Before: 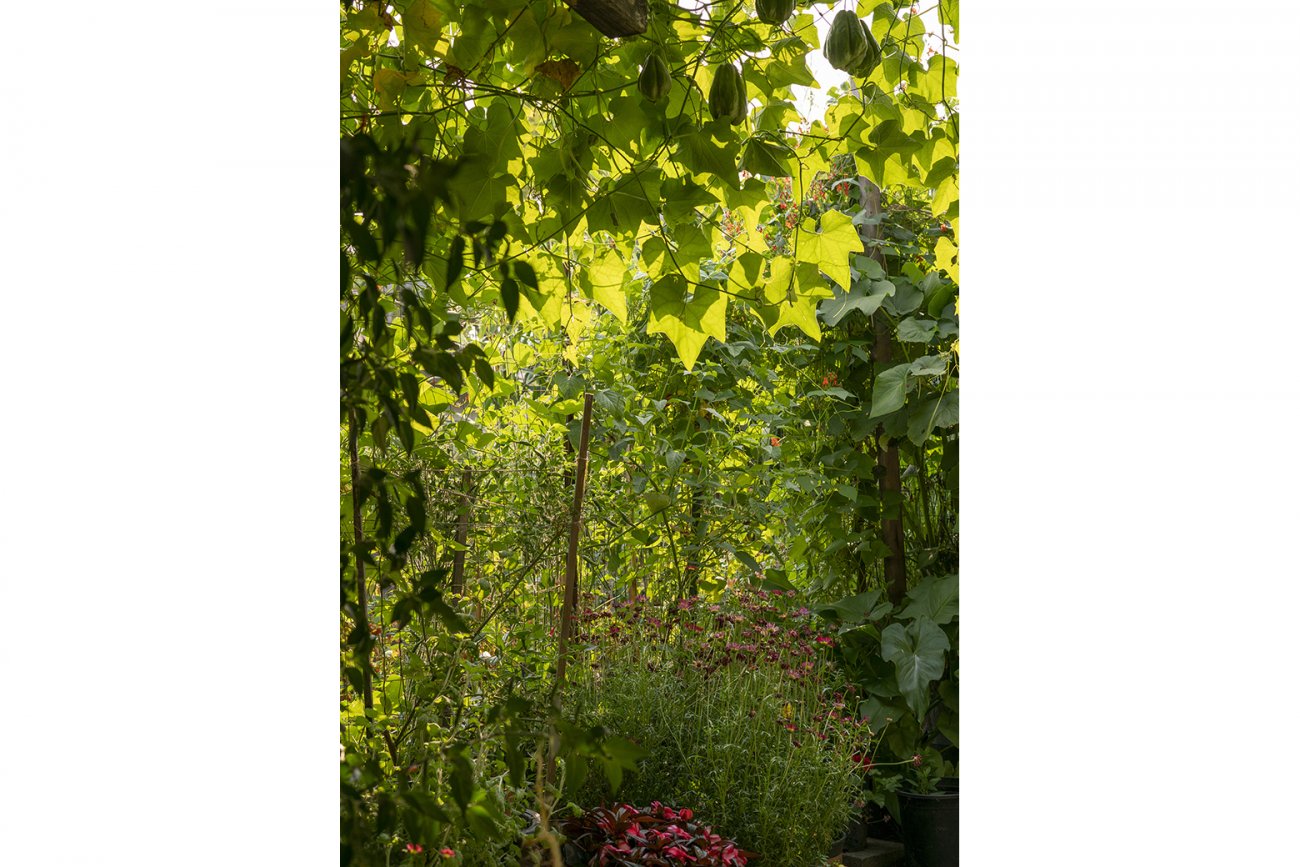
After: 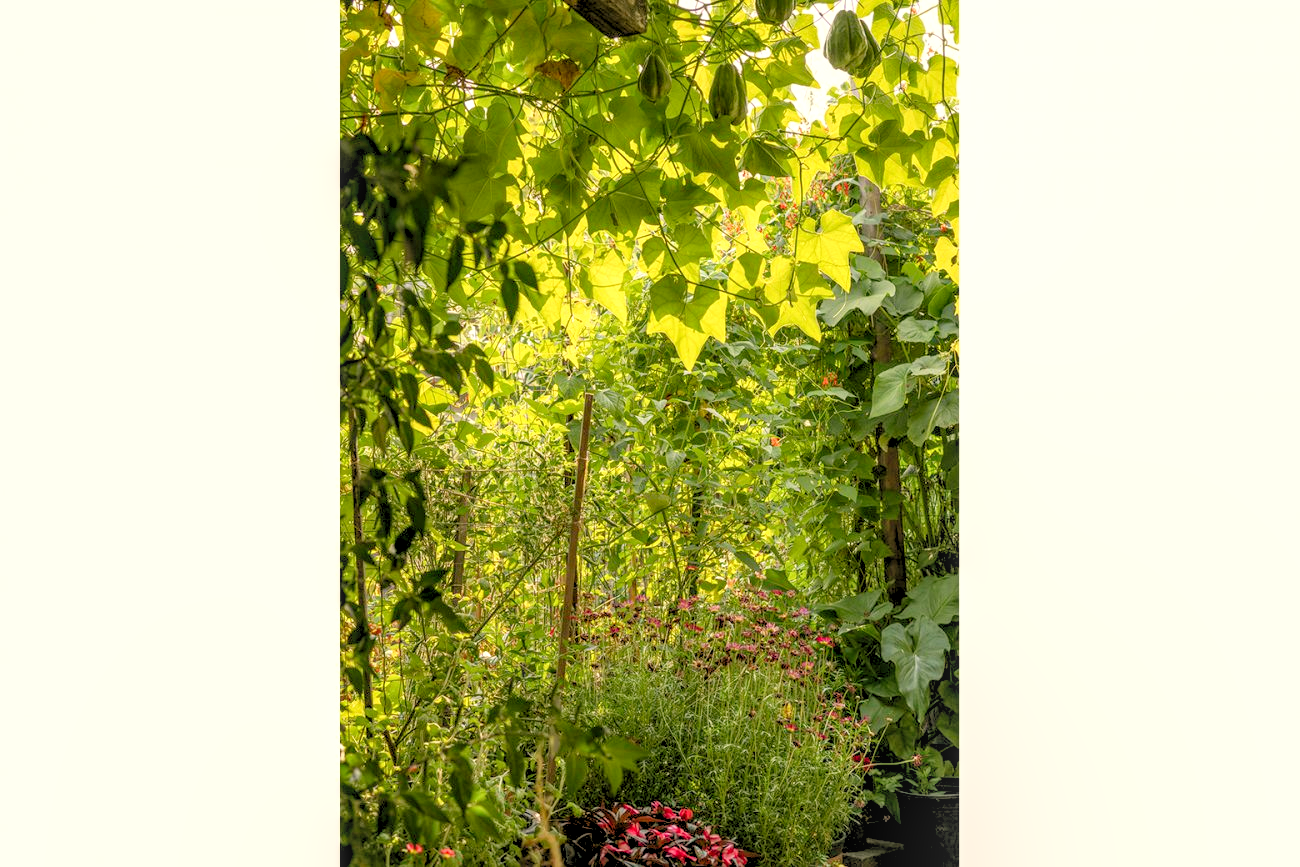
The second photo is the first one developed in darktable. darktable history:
local contrast: highlights 55%, shadows 52%, detail 130%, midtone range 0.452
levels: levels [0.072, 0.414, 0.976]
white balance: red 1.045, blue 0.932
